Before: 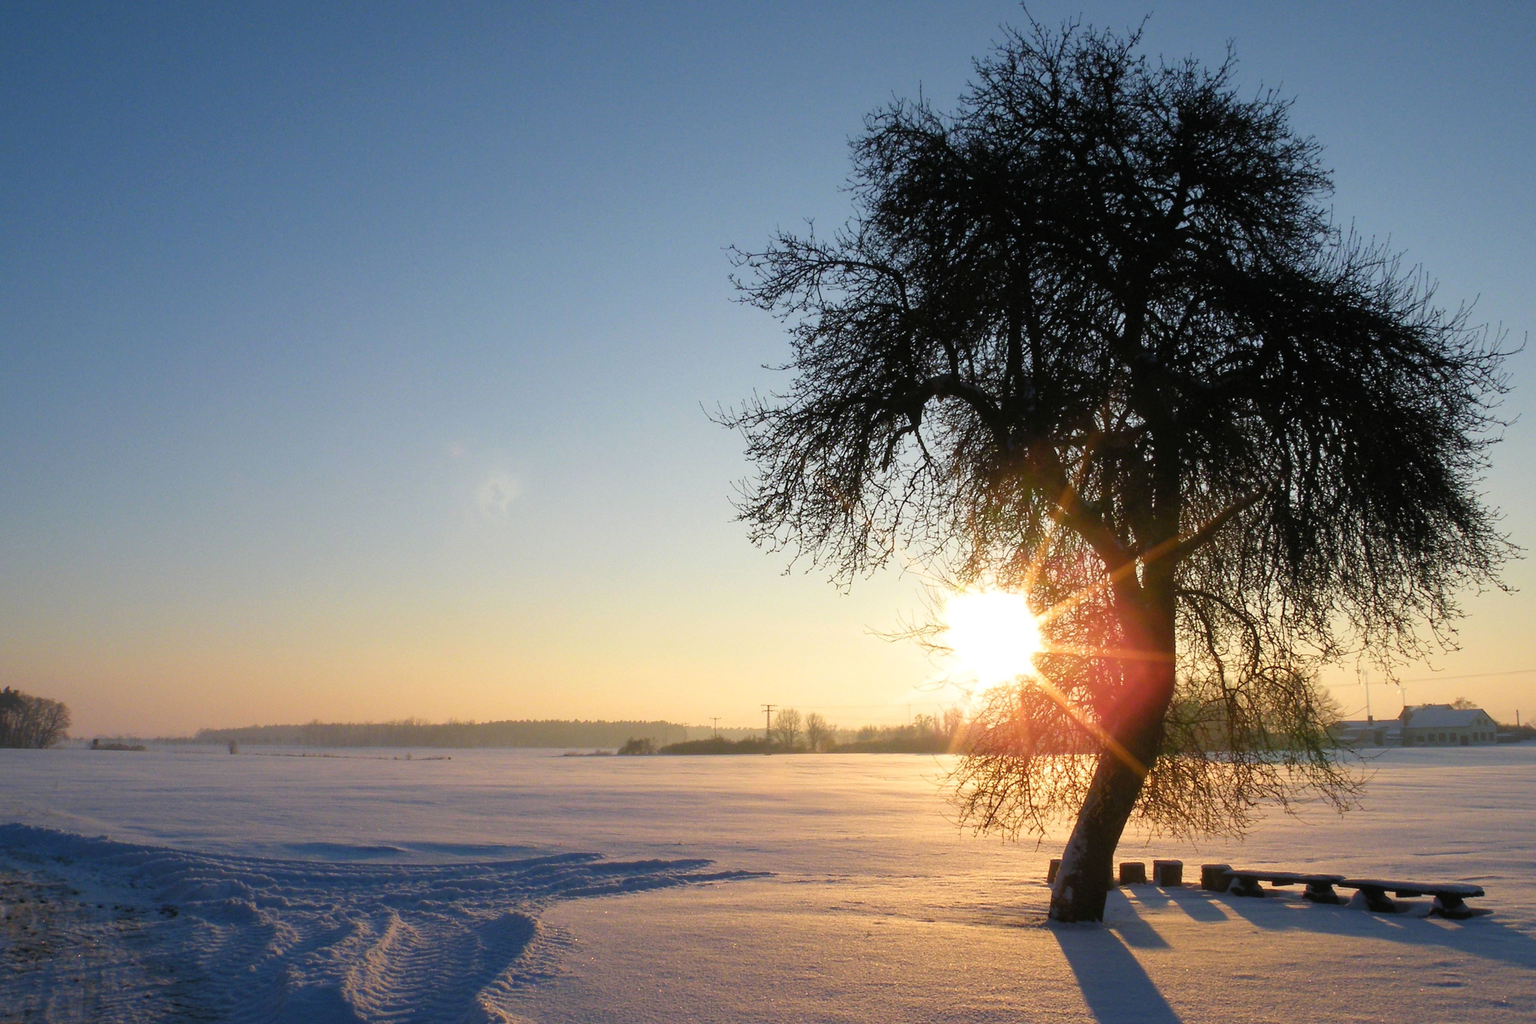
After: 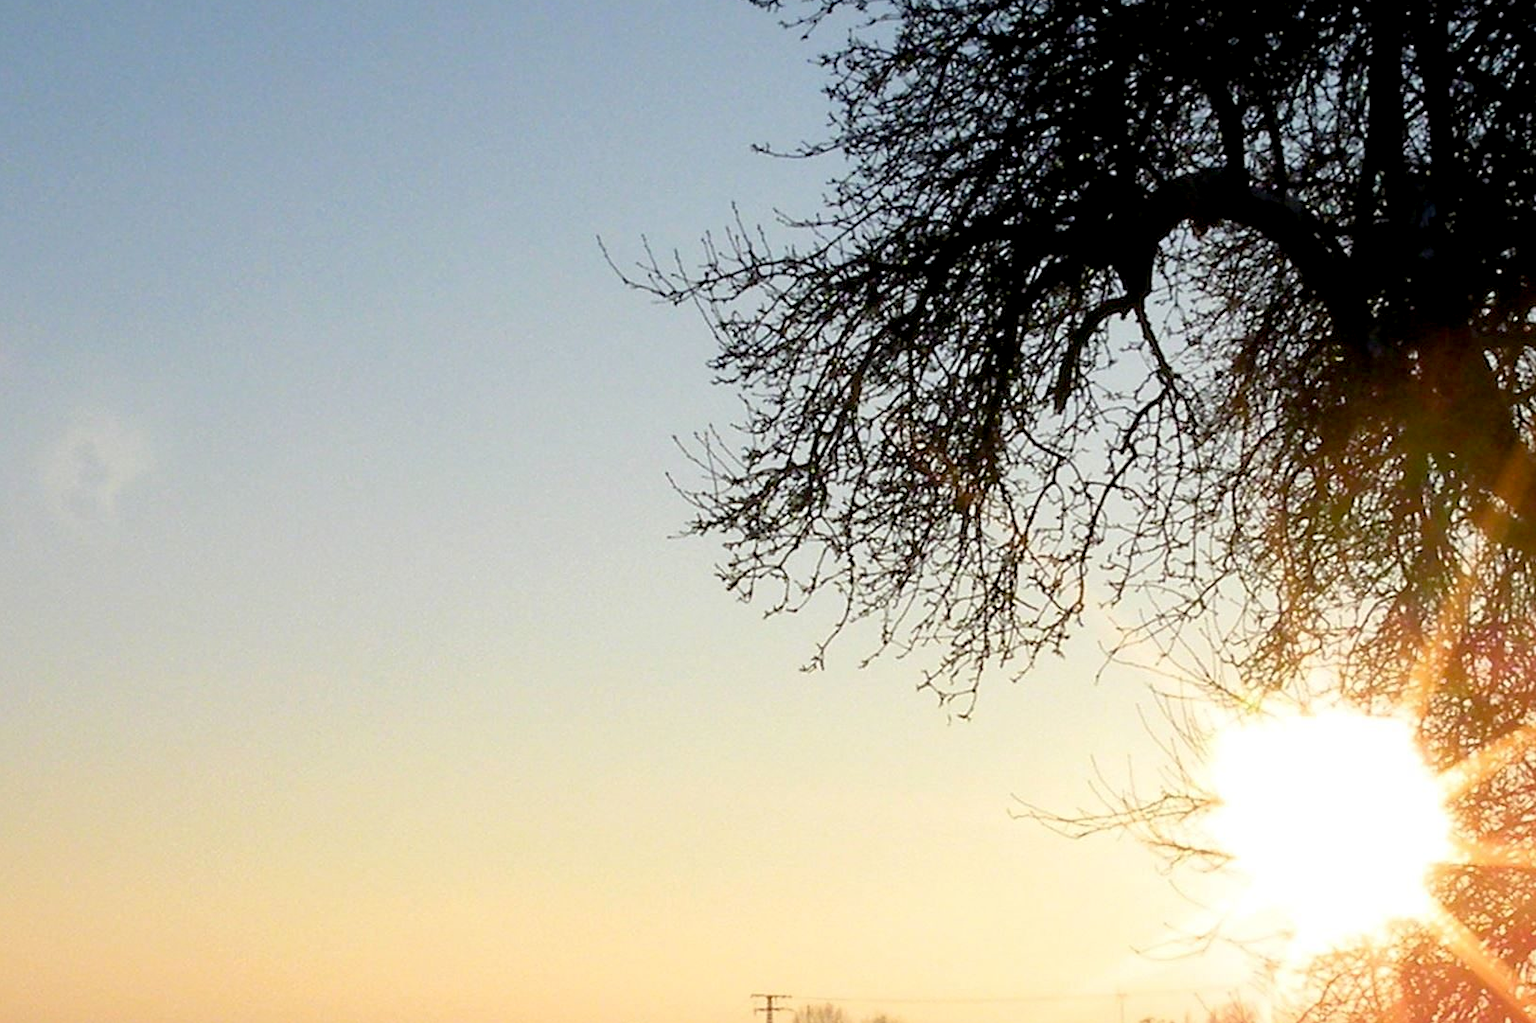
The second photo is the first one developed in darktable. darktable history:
crop: left 30%, top 30%, right 30%, bottom 30%
sharpen: amount 0.2
exposure: black level correction 0.009, compensate highlight preservation false
